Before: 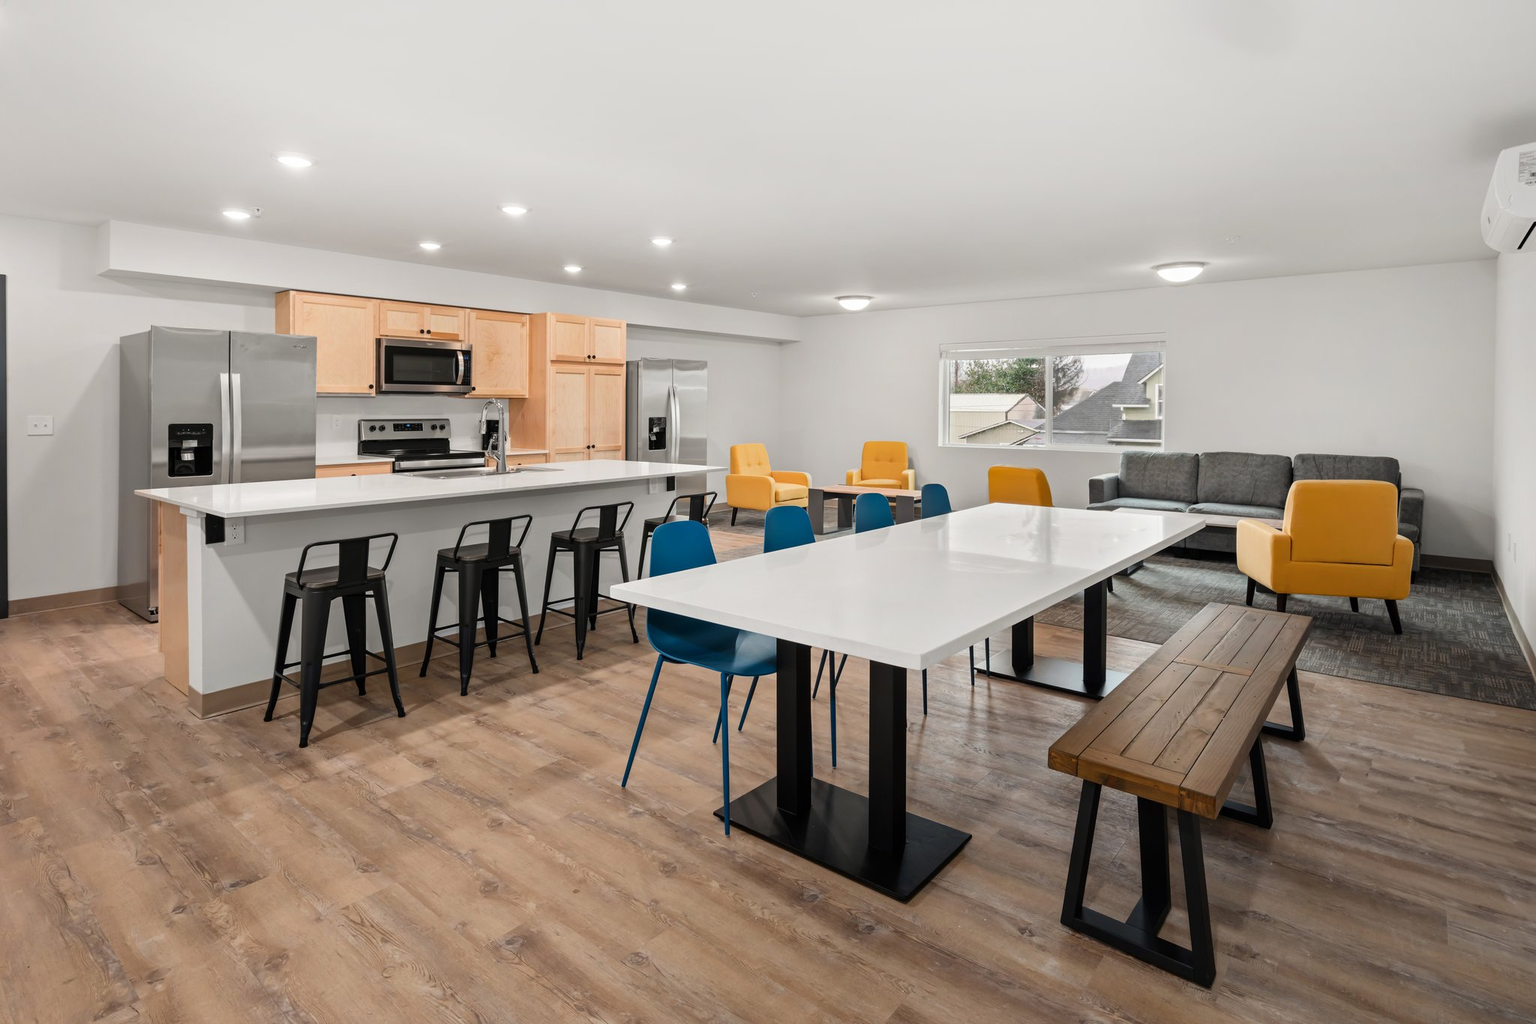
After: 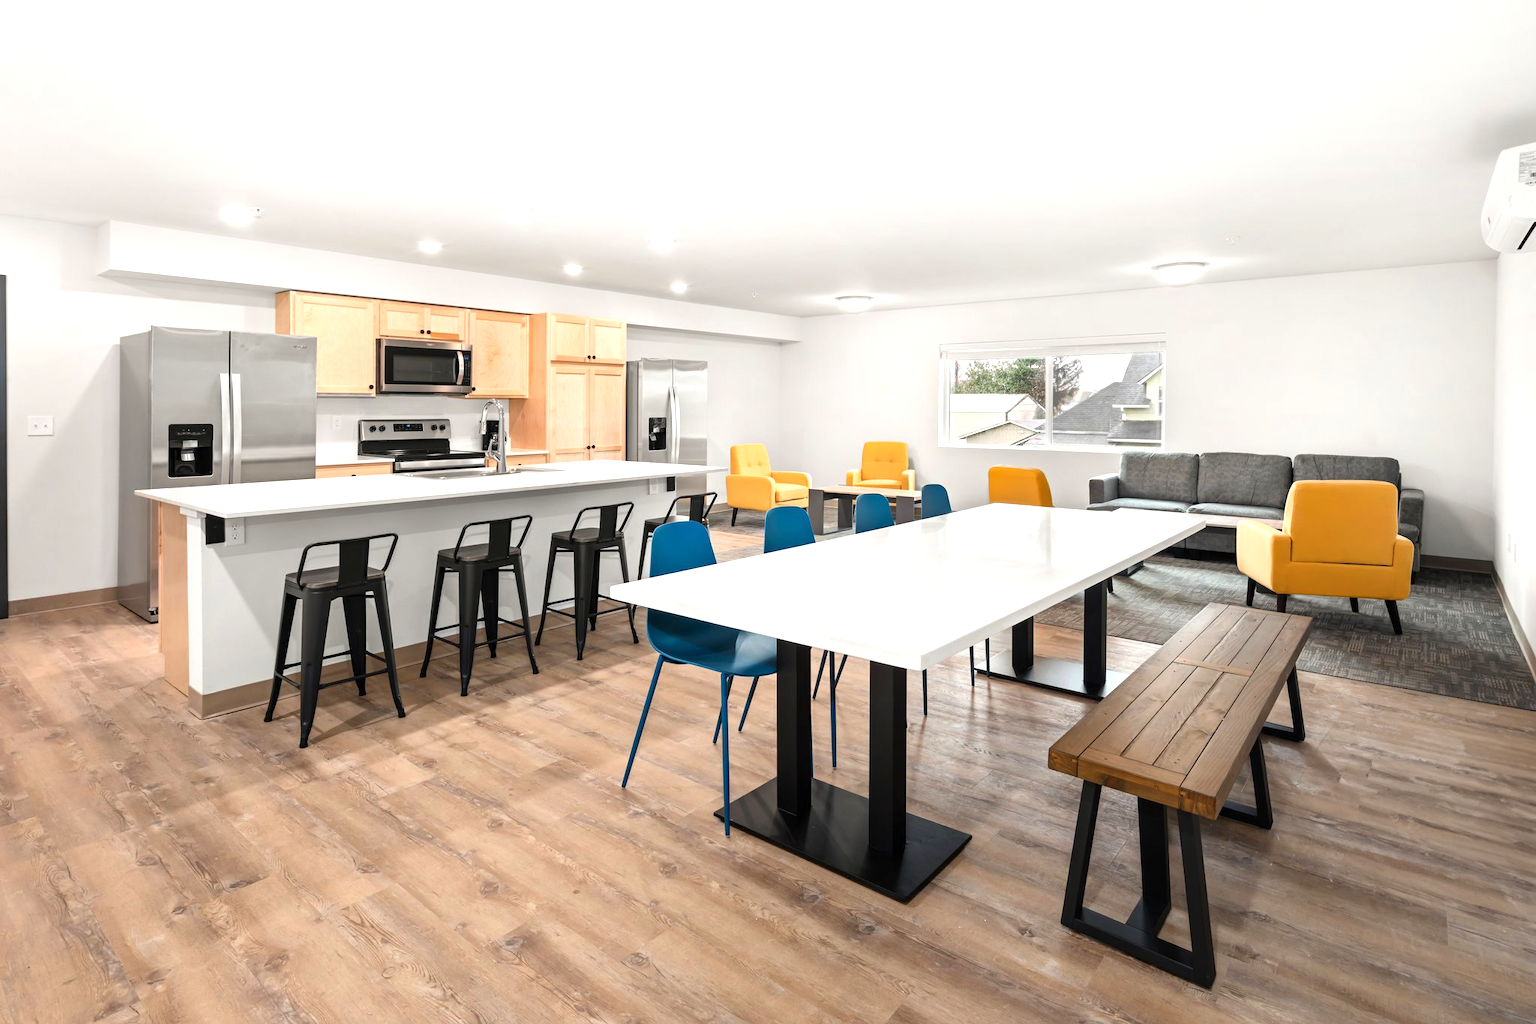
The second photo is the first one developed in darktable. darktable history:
exposure: exposure 0.77 EV, compensate highlight preservation false
